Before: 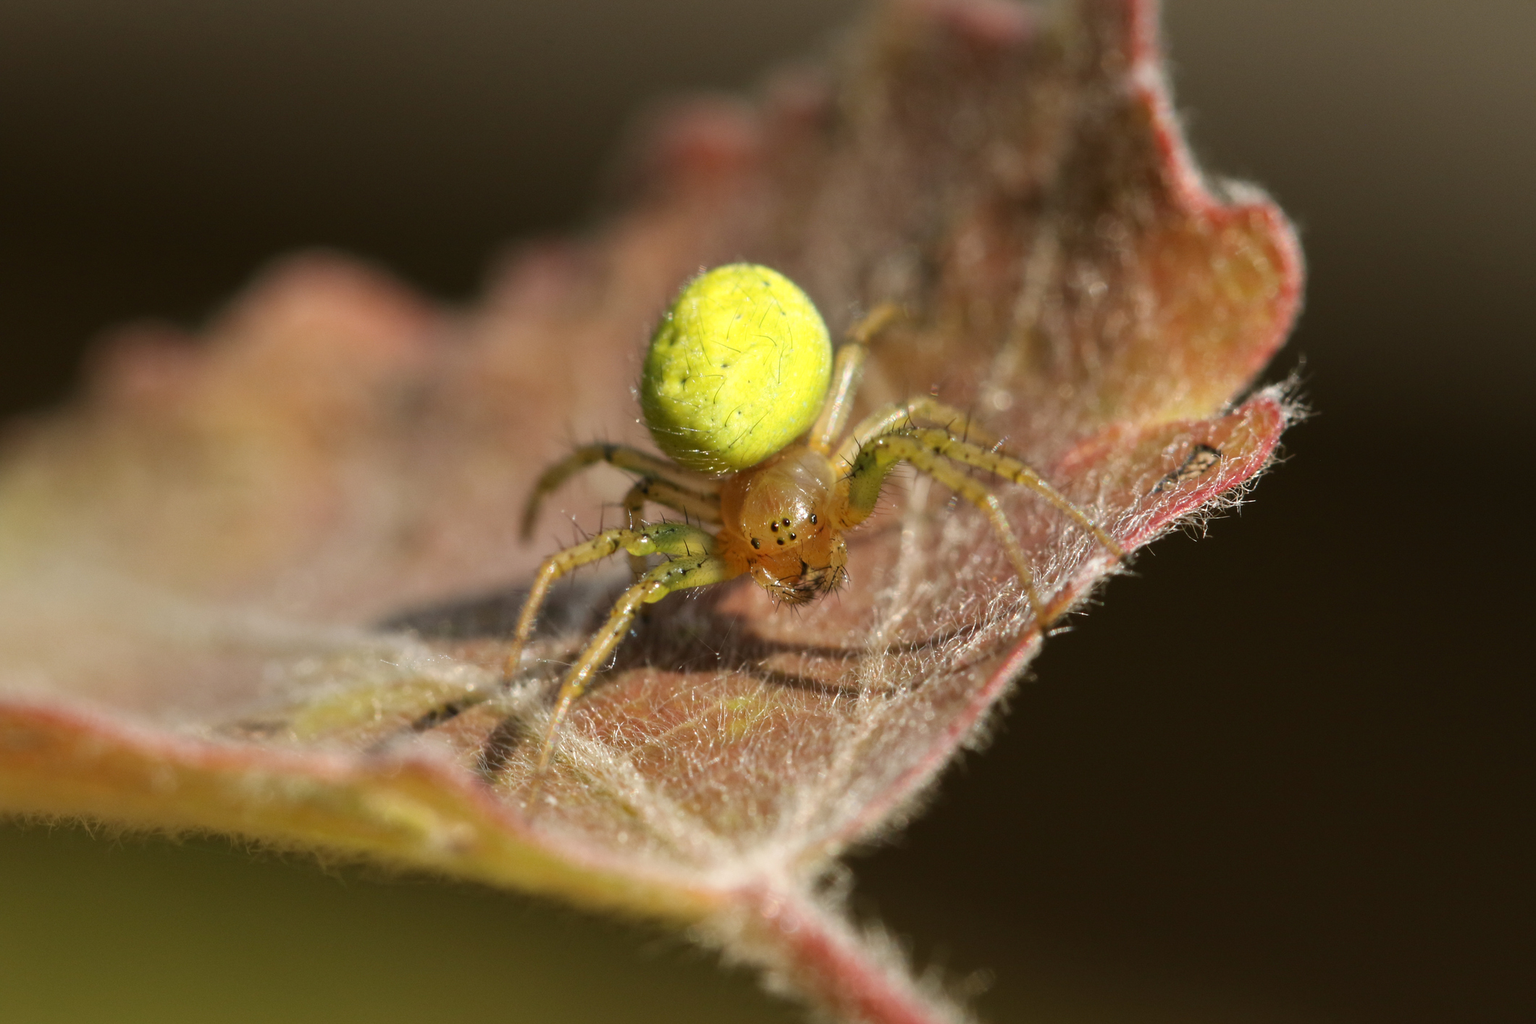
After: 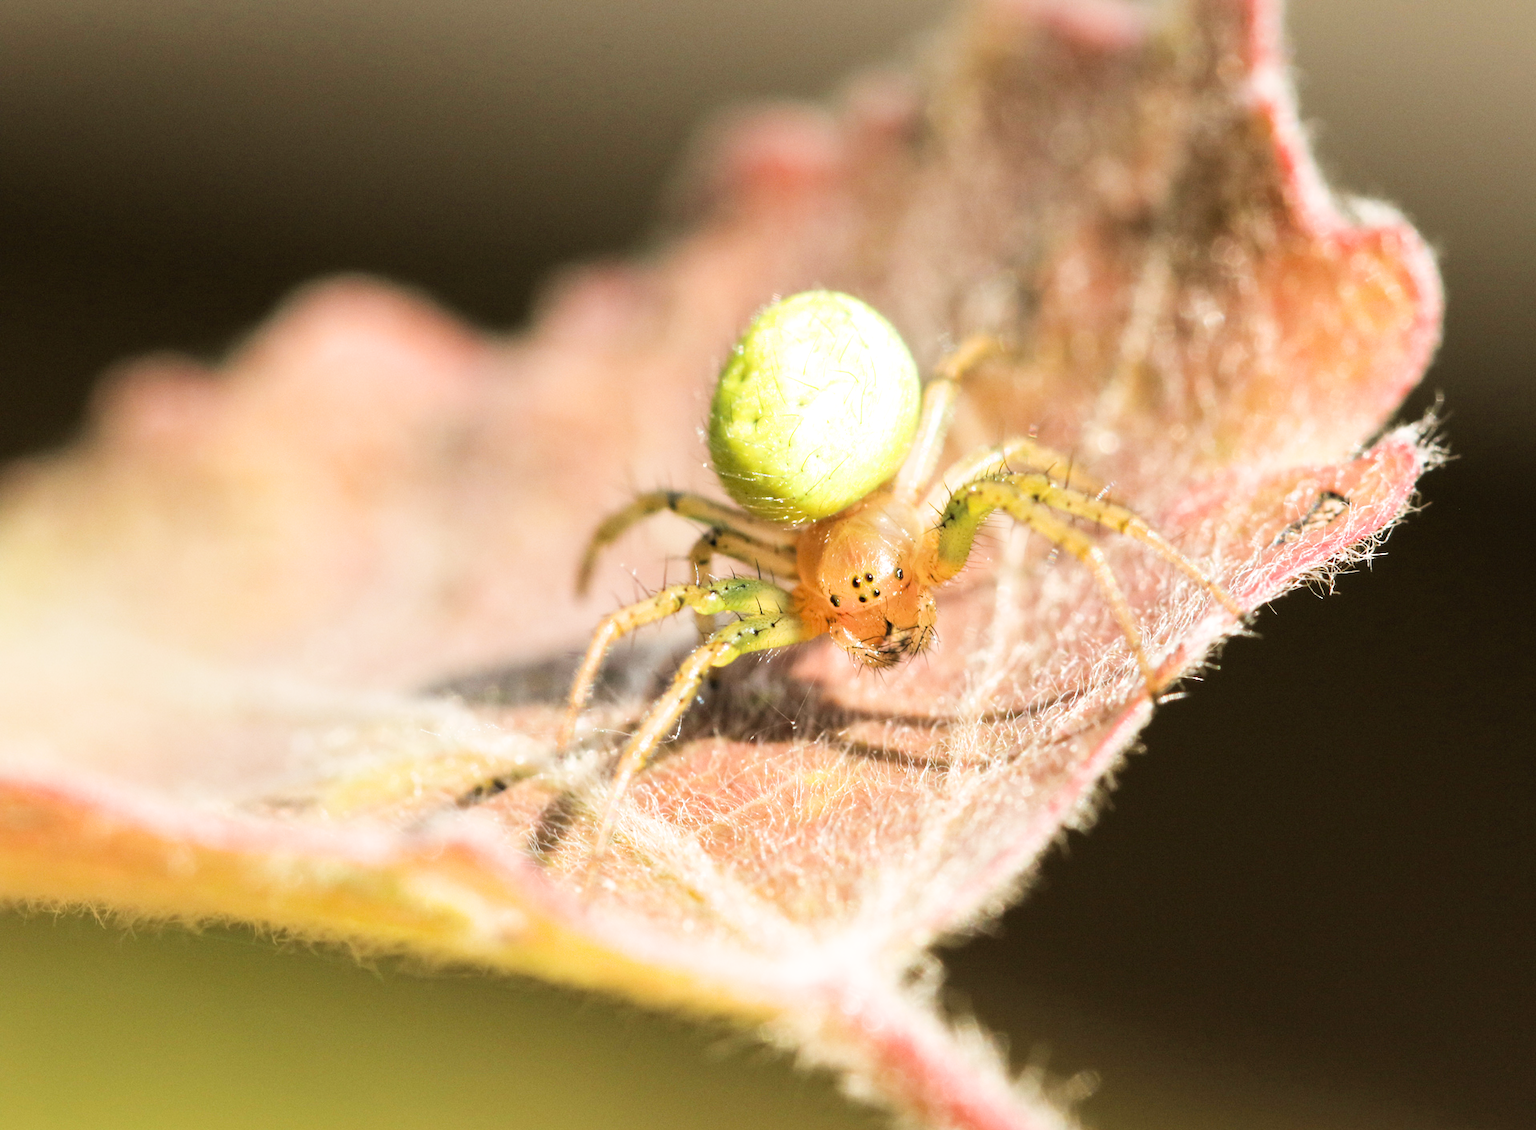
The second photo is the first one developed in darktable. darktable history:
crop: right 9.509%, bottom 0.031%
exposure: black level correction 0, exposure 1.5 EV, compensate exposure bias true, compensate highlight preservation false
filmic rgb: black relative exposure -5 EV, hardness 2.88, contrast 1.2, highlights saturation mix -30%
white balance: red 1, blue 1
